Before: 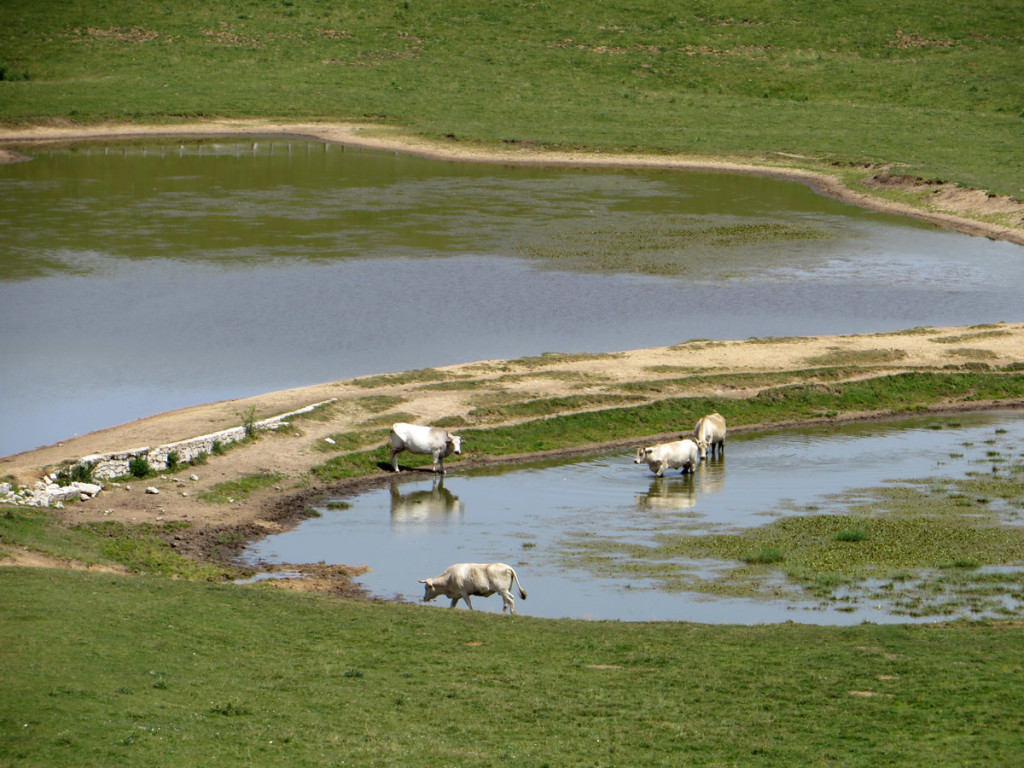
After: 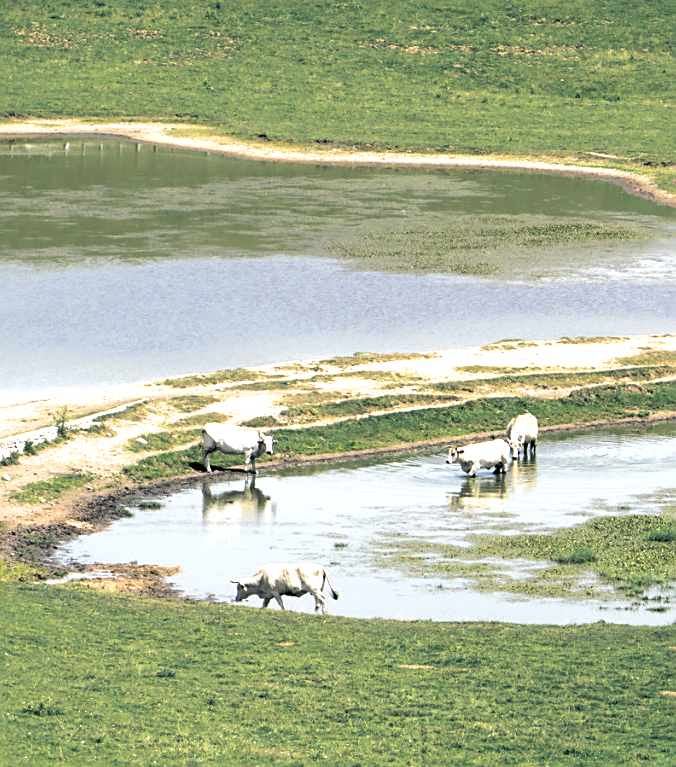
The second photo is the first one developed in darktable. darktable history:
sharpen: on, module defaults
split-toning: shadows › hue 205.2°, shadows › saturation 0.29, highlights › hue 50.4°, highlights › saturation 0.38, balance -49.9
crop and rotate: left 18.442%, right 15.508%
exposure: black level correction 0, exposure 1.2 EV, compensate exposure bias true, compensate highlight preservation false
